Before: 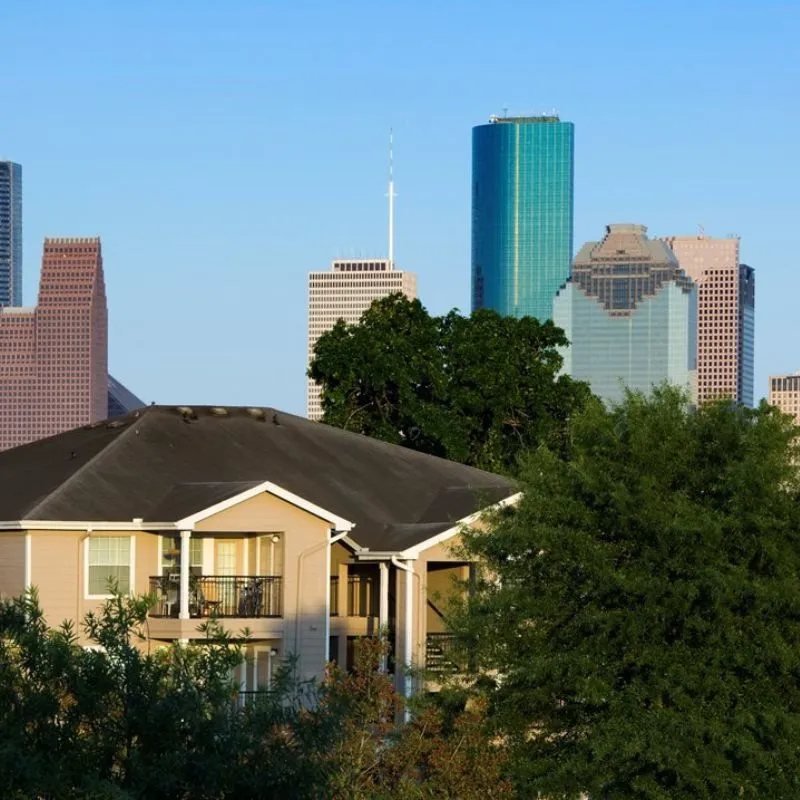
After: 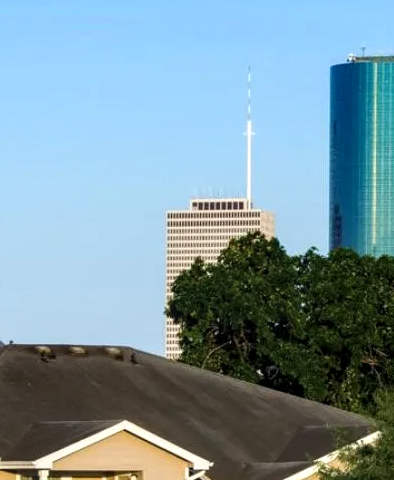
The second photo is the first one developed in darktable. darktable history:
crop: left 17.835%, top 7.675%, right 32.881%, bottom 32.213%
shadows and highlights: shadows -12.5, white point adjustment 4, highlights 28.33
local contrast: detail 130%
